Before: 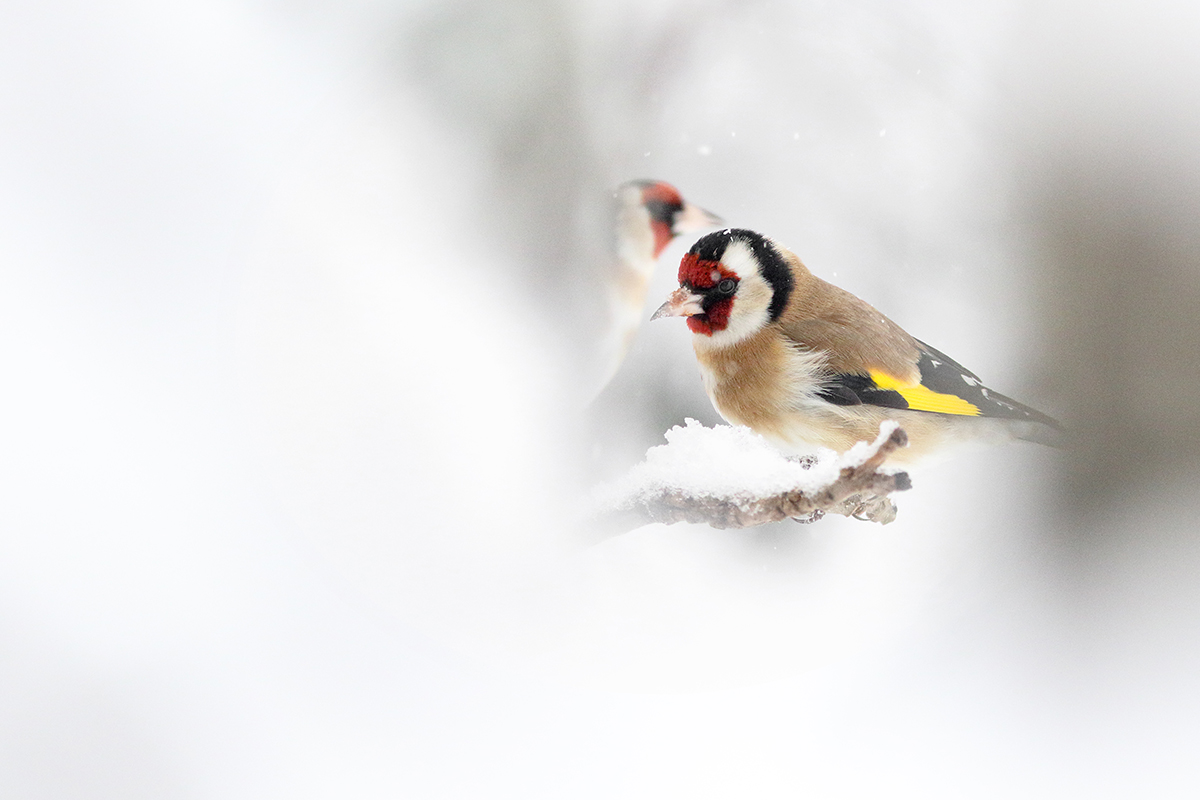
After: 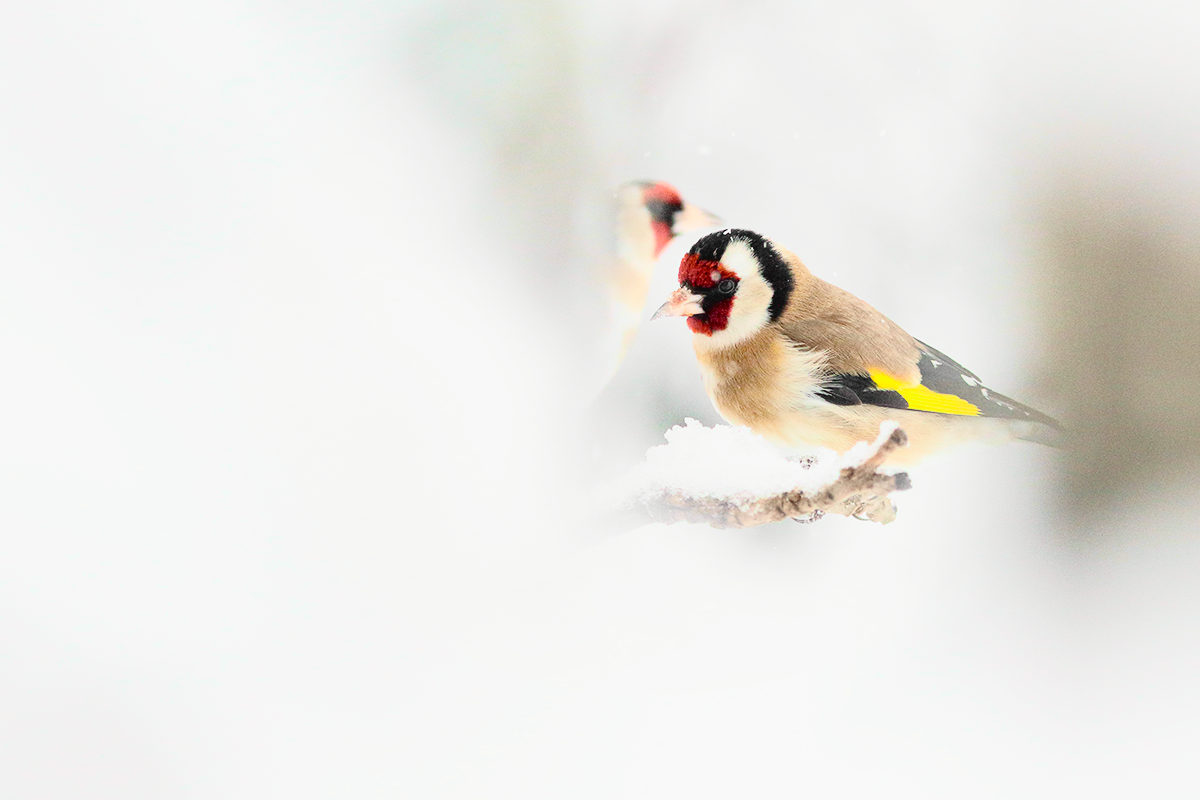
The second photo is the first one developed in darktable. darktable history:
tone curve: curves: ch0 [(0, 0.036) (0.037, 0.042) (0.167, 0.143) (0.433, 0.502) (0.531, 0.637) (0.696, 0.825) (0.856, 0.92) (1, 0.98)]; ch1 [(0, 0) (0.424, 0.383) (0.482, 0.459) (0.501, 0.5) (0.522, 0.526) (0.559, 0.563) (0.604, 0.646) (0.715, 0.729) (1, 1)]; ch2 [(0, 0) (0.369, 0.388) (0.45, 0.48) (0.499, 0.502) (0.504, 0.504) (0.512, 0.526) (0.581, 0.595) (0.708, 0.786) (1, 1)], color space Lab, independent channels, preserve colors none
